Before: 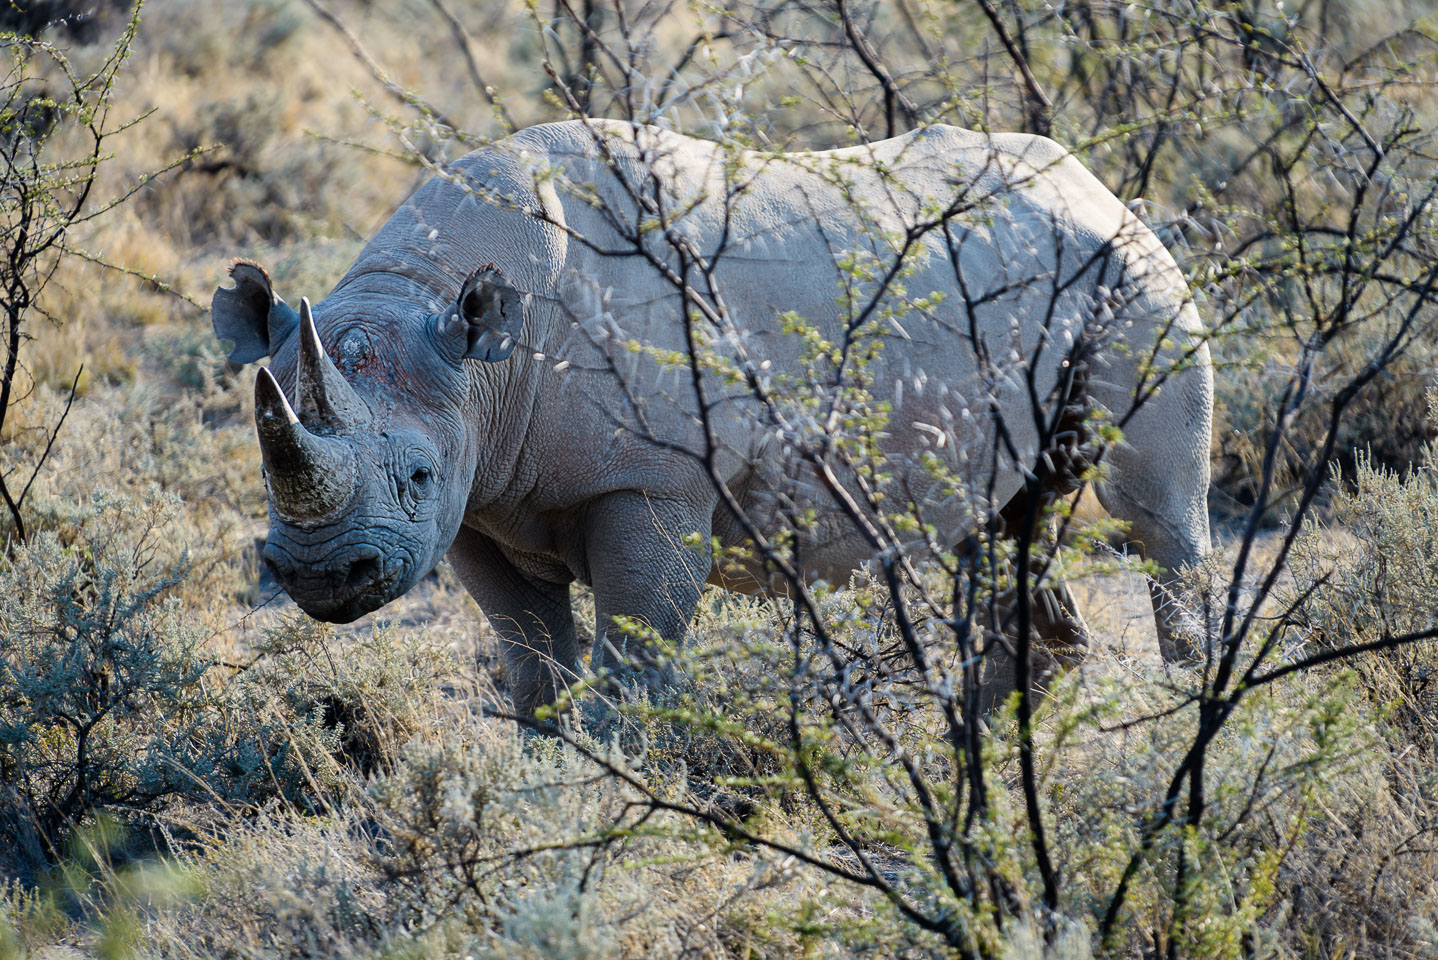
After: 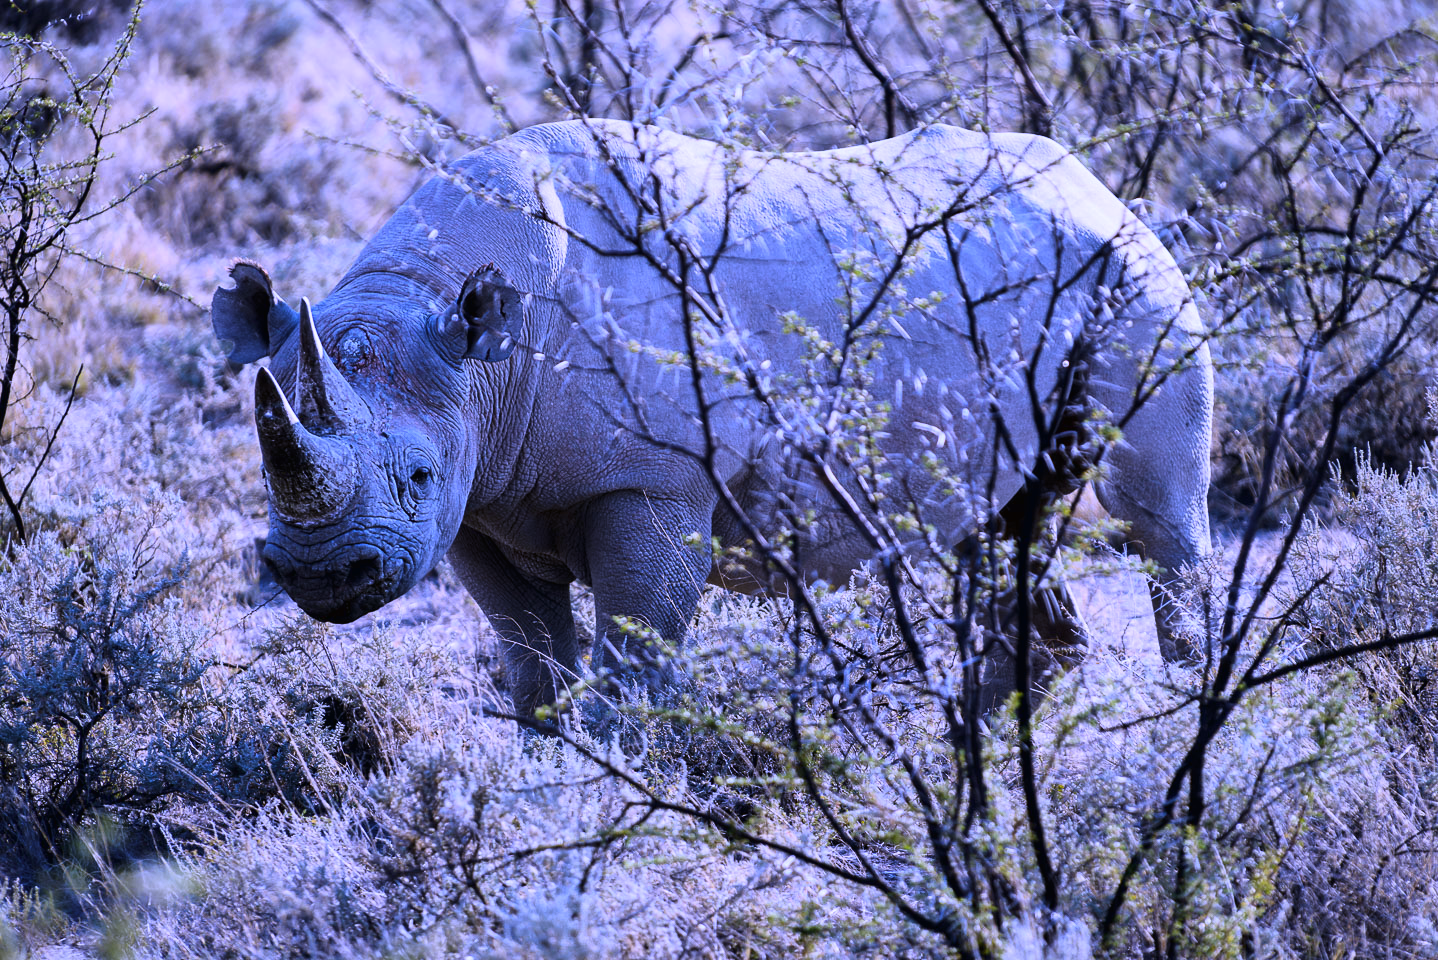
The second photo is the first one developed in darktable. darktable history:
tone curve: curves: ch0 [(0.016, 0.011) (0.204, 0.146) (0.515, 0.476) (0.78, 0.795) (1, 0.981)], color space Lab, linked channels, preserve colors none
white balance: red 0.98, blue 1.61
shadows and highlights: shadows 37.27, highlights -28.18, soften with gaussian
